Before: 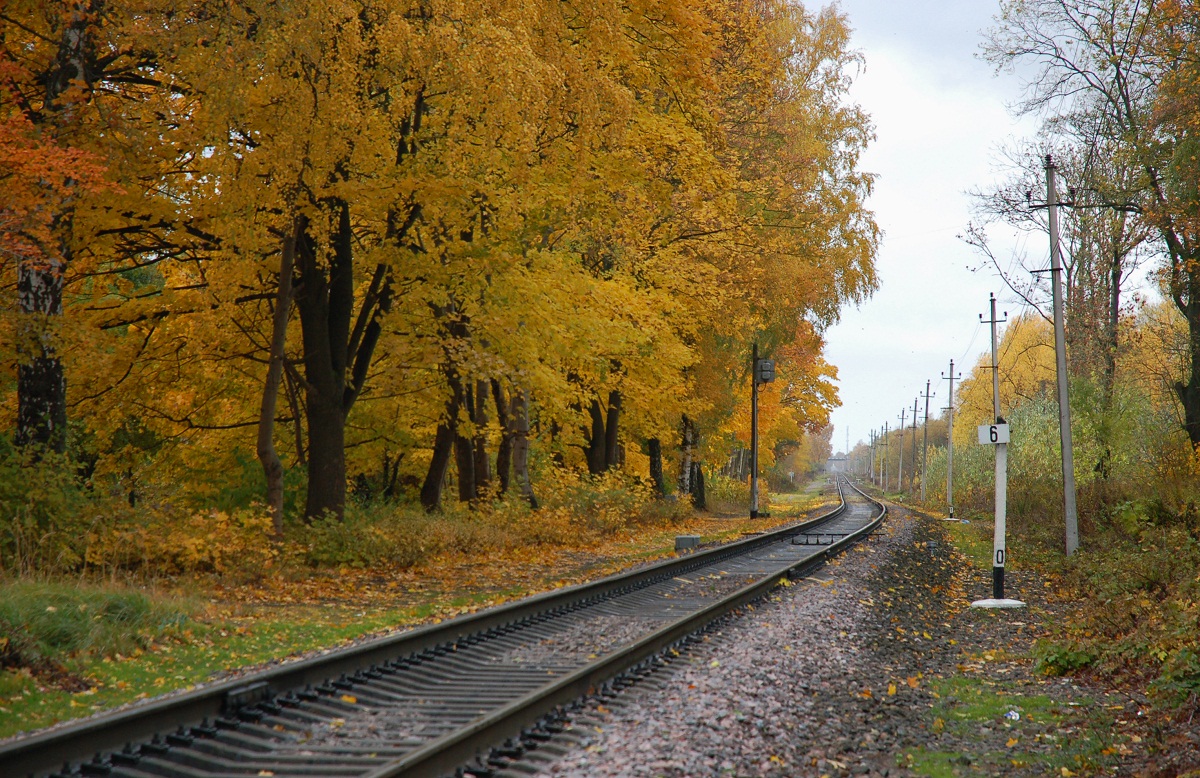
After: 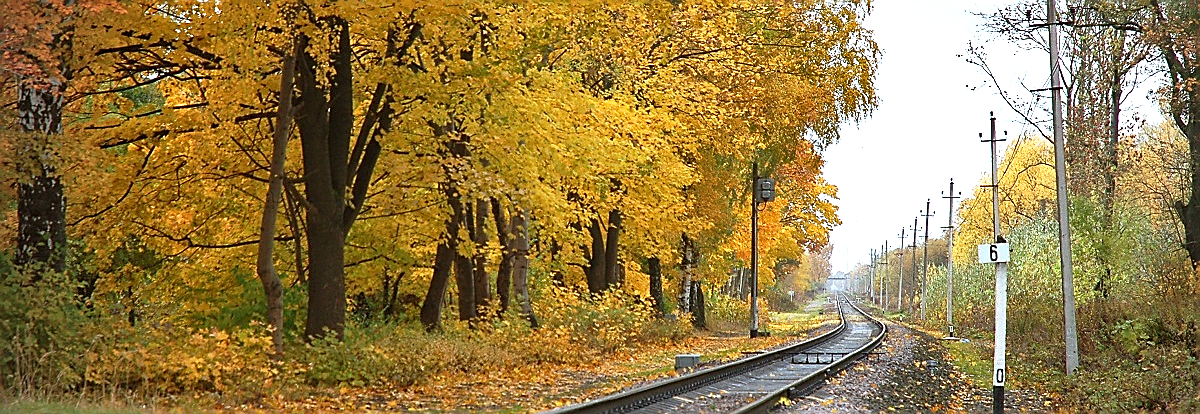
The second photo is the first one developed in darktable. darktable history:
crop and rotate: top 23.36%, bottom 23.394%
sharpen: radius 1.411, amount 1.257, threshold 0.78
color correction: highlights a* -3.22, highlights b* -6.09, shadows a* 2.99, shadows b* 5.54
shadows and highlights: shadows 32.51, highlights -46.12, compress 49.66%, highlights color adjustment 39.72%, soften with gaussian
vignetting: fall-off radius 60.94%, unbound false
exposure: black level correction 0, exposure 1 EV, compensate highlight preservation false
tone equalizer: on, module defaults
